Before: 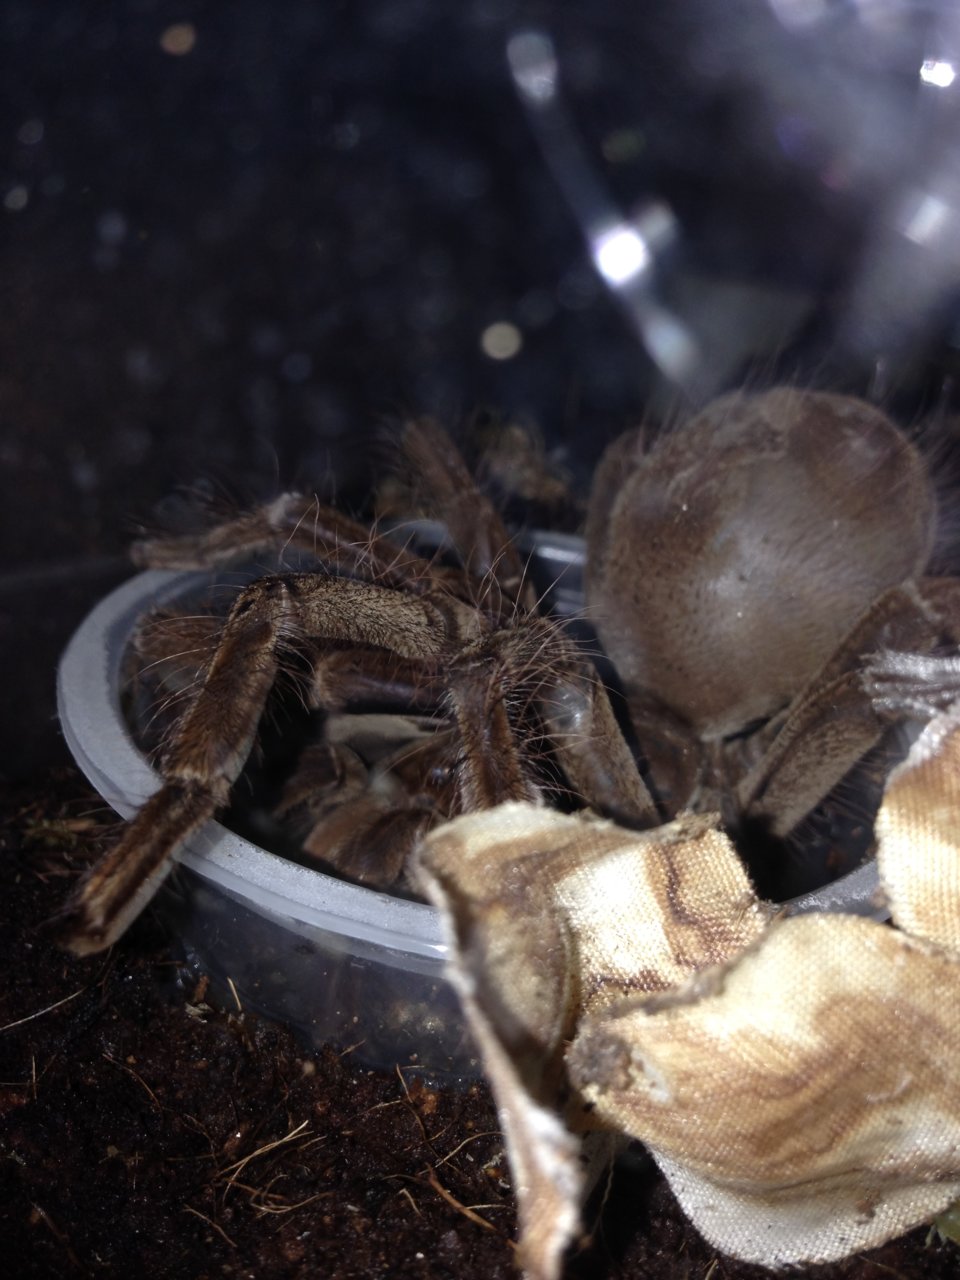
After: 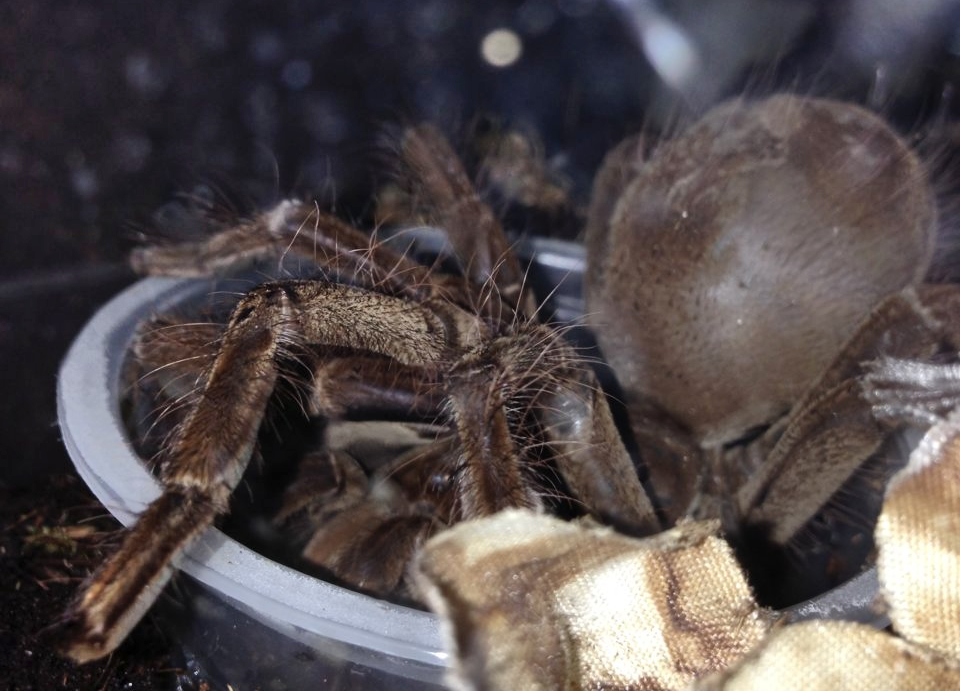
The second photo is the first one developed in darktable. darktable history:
shadows and highlights: soften with gaussian
crop and rotate: top 22.914%, bottom 23.087%
